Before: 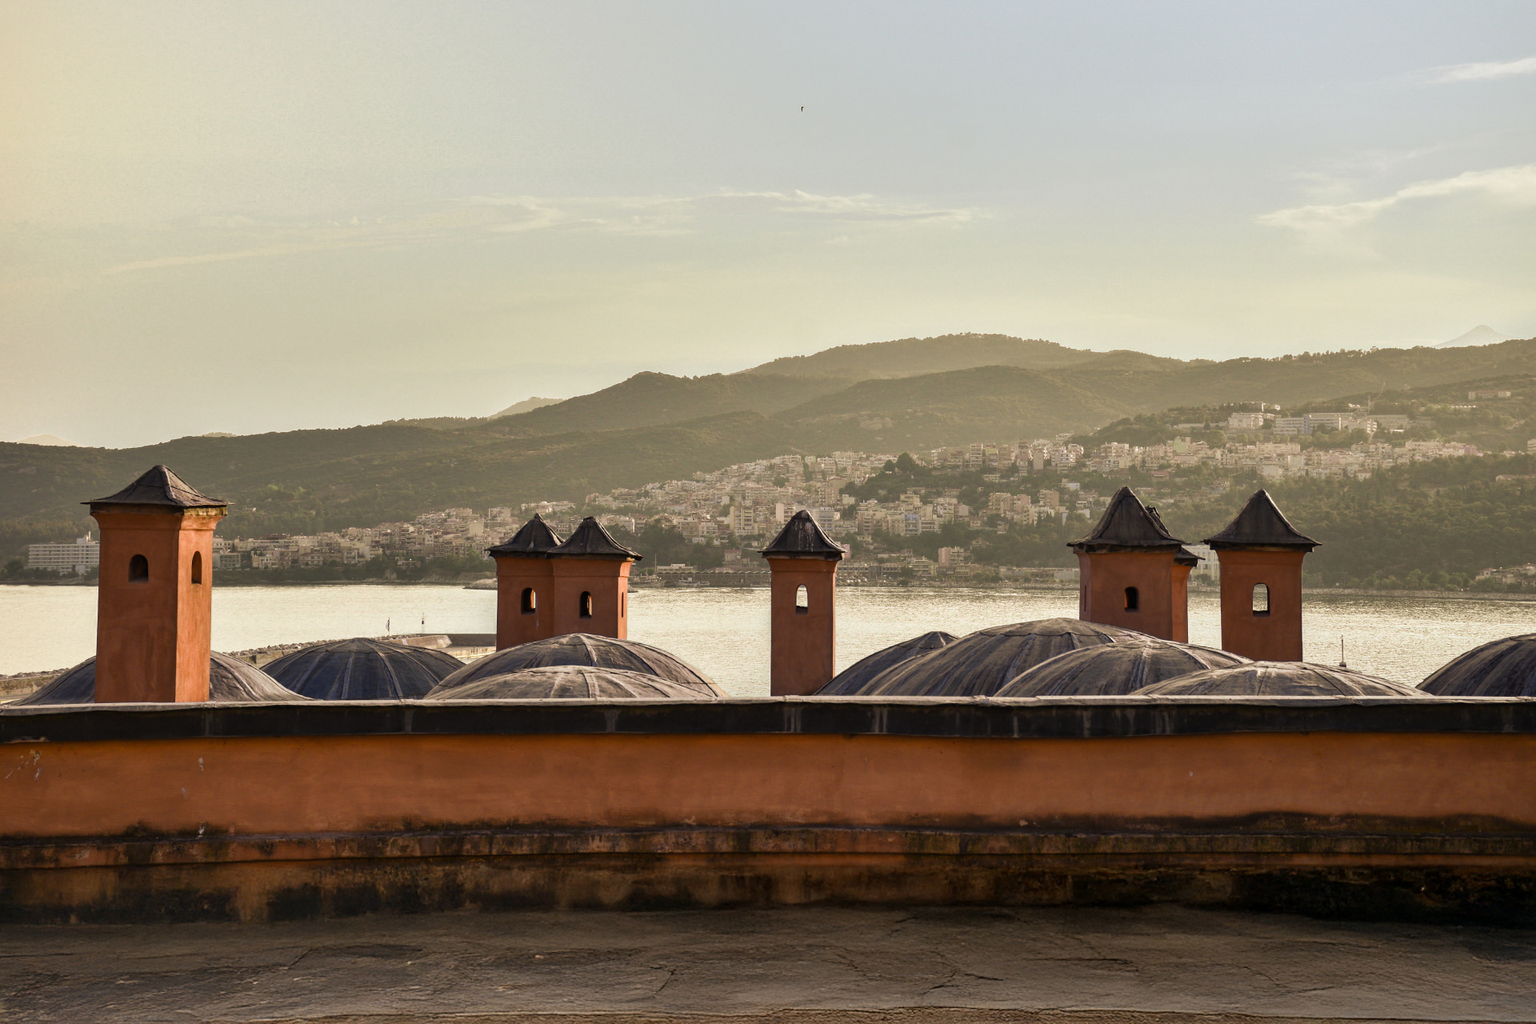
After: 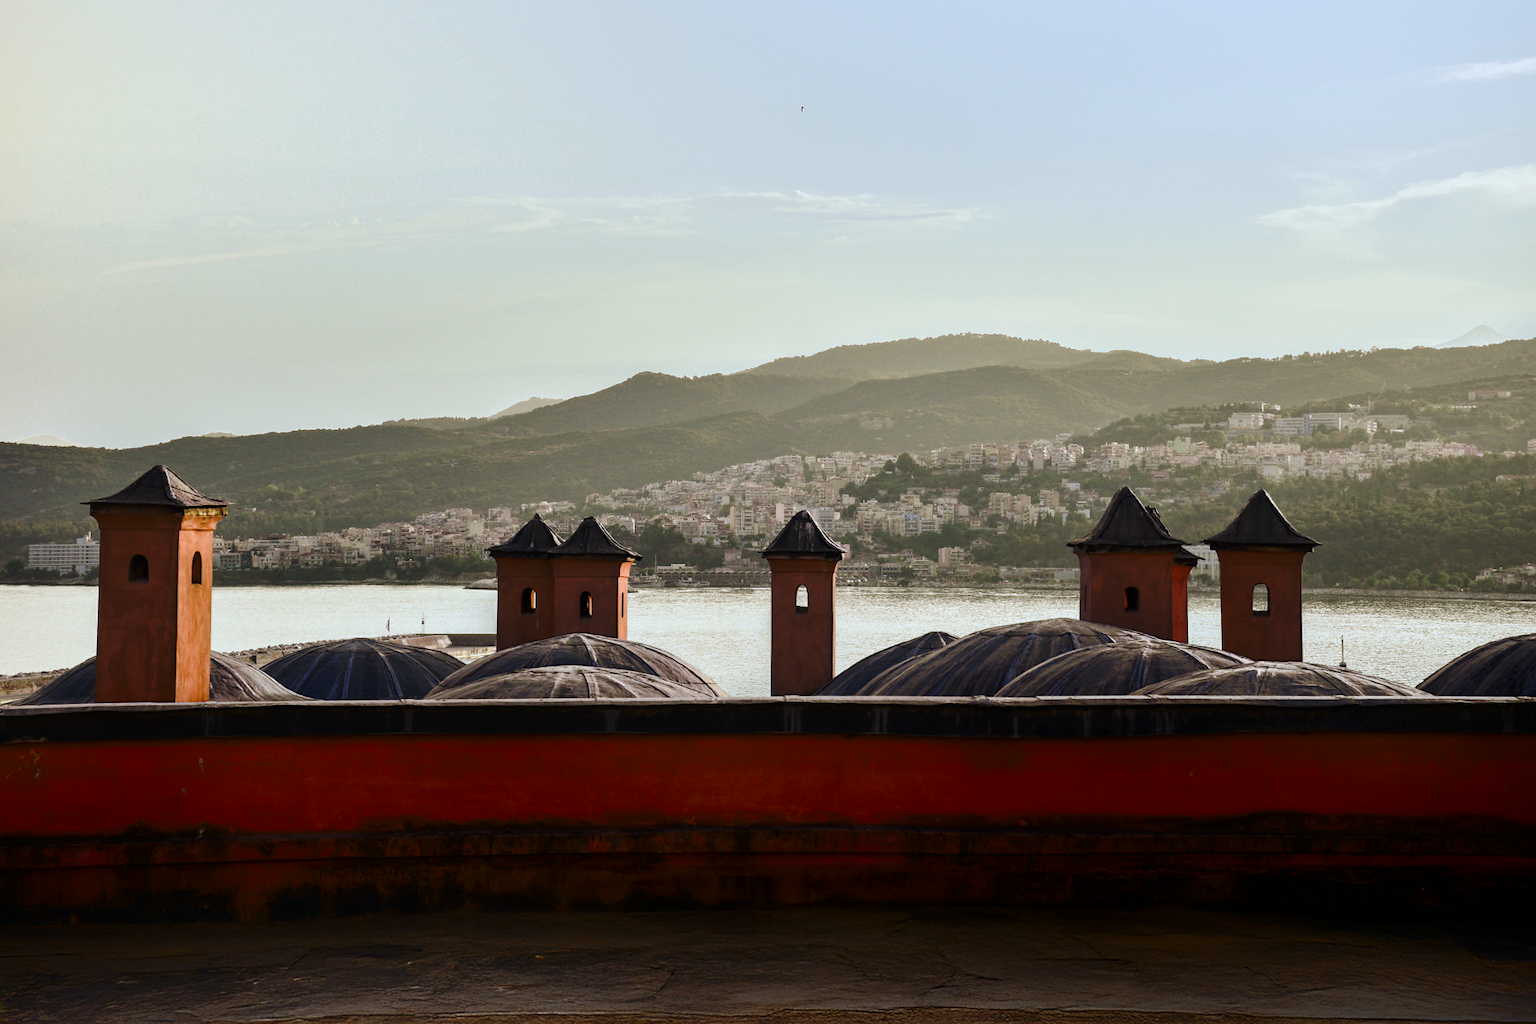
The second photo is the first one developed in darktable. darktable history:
color calibration: x 0.37, y 0.382, temperature 4313.39 K, clip negative RGB from gamut false
base curve: curves: ch0 [(0, 0) (0.073, 0.04) (0.157, 0.139) (0.492, 0.492) (0.758, 0.758) (1, 1)], preserve colors none
shadows and highlights: shadows -71.21, highlights 33.33, soften with gaussian
